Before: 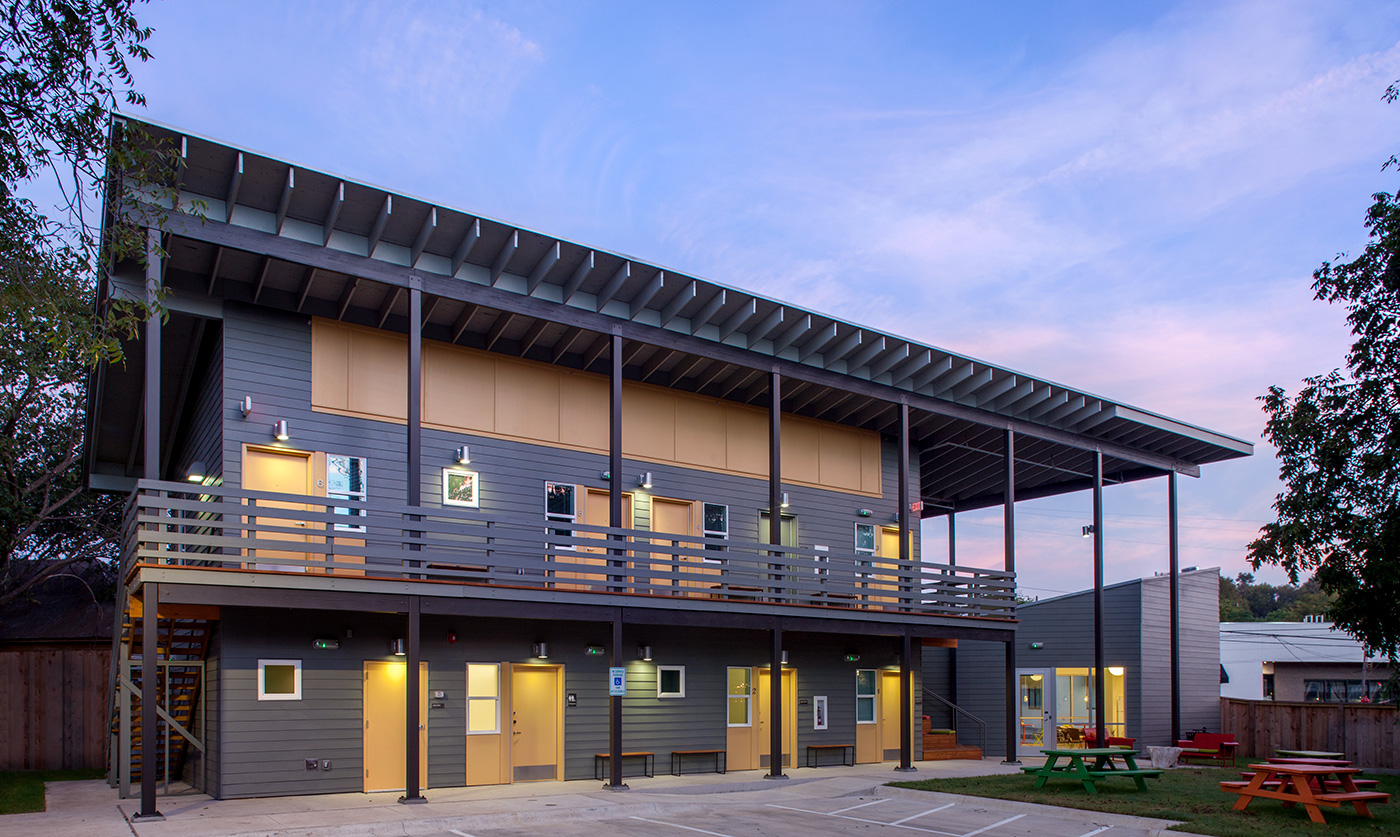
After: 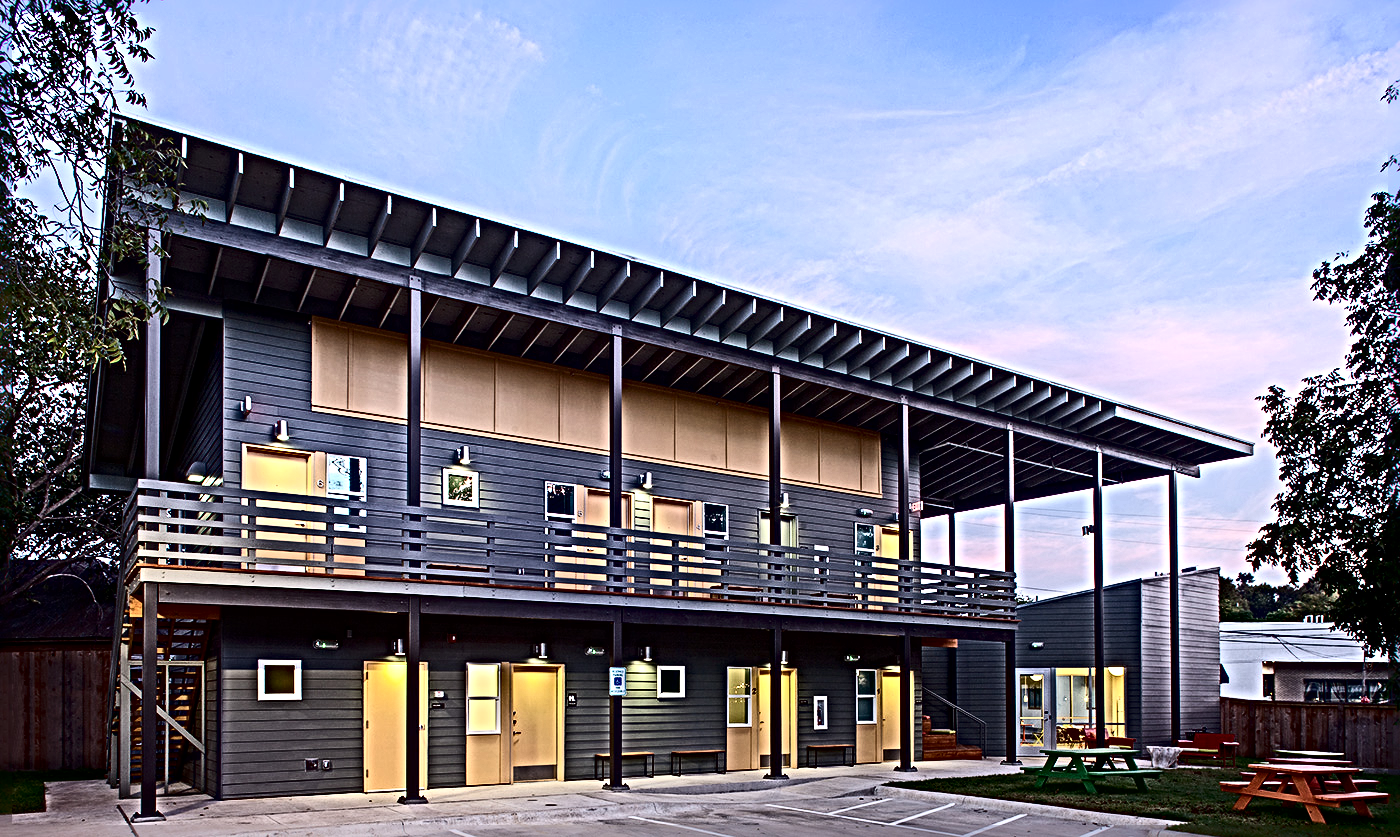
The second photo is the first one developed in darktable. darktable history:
sharpen: radius 6.254, amount 1.79, threshold 0.106
contrast brightness saturation: contrast 0.288
